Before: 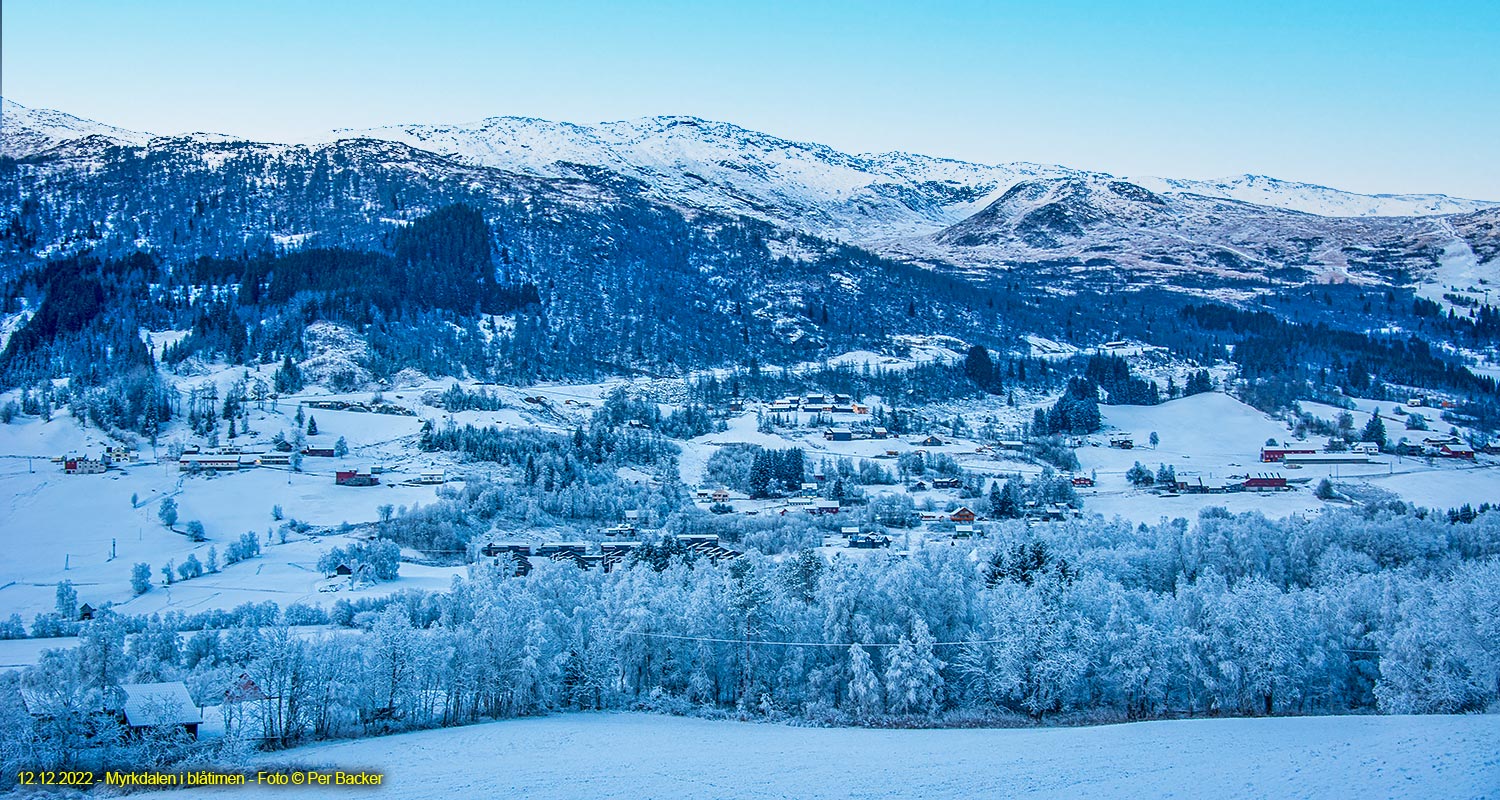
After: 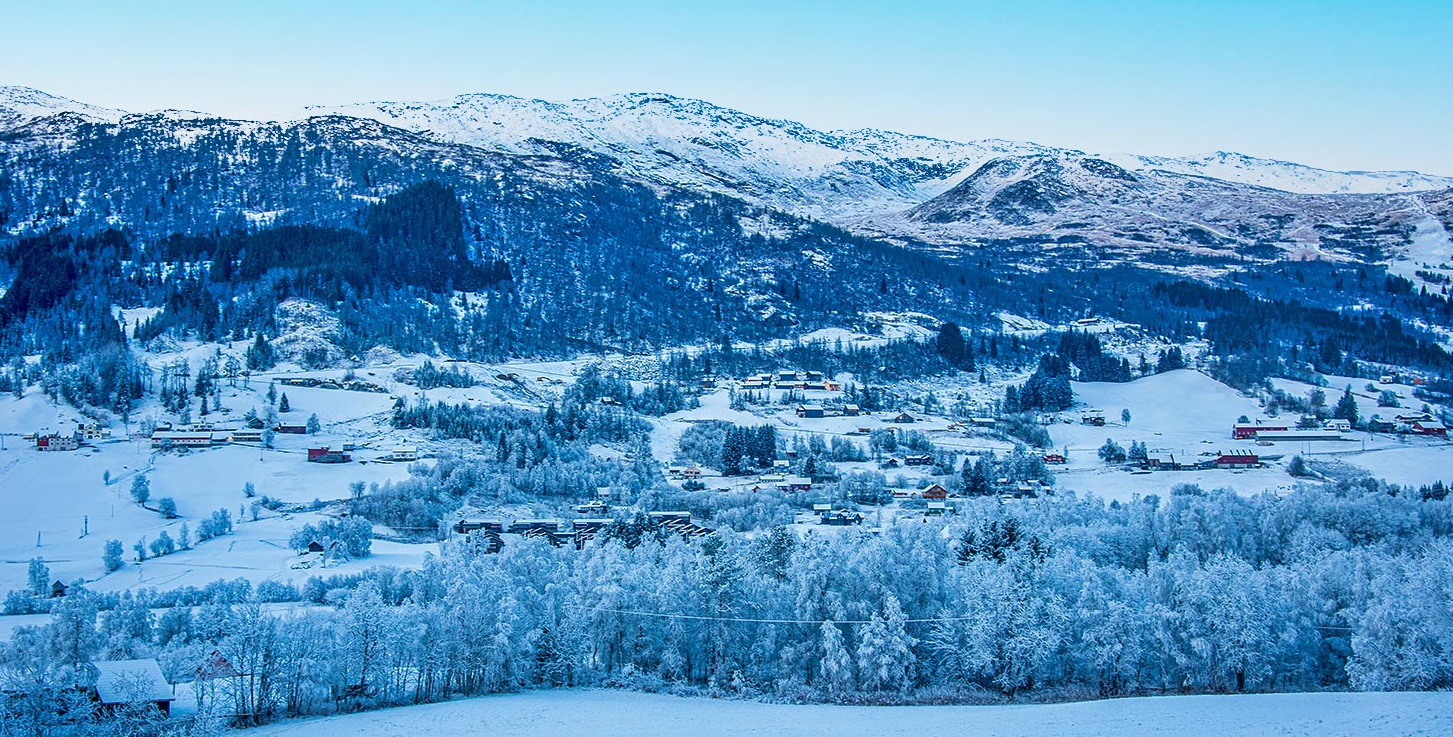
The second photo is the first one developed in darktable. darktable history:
crop: left 1.931%, top 2.945%, right 1.173%, bottom 4.9%
